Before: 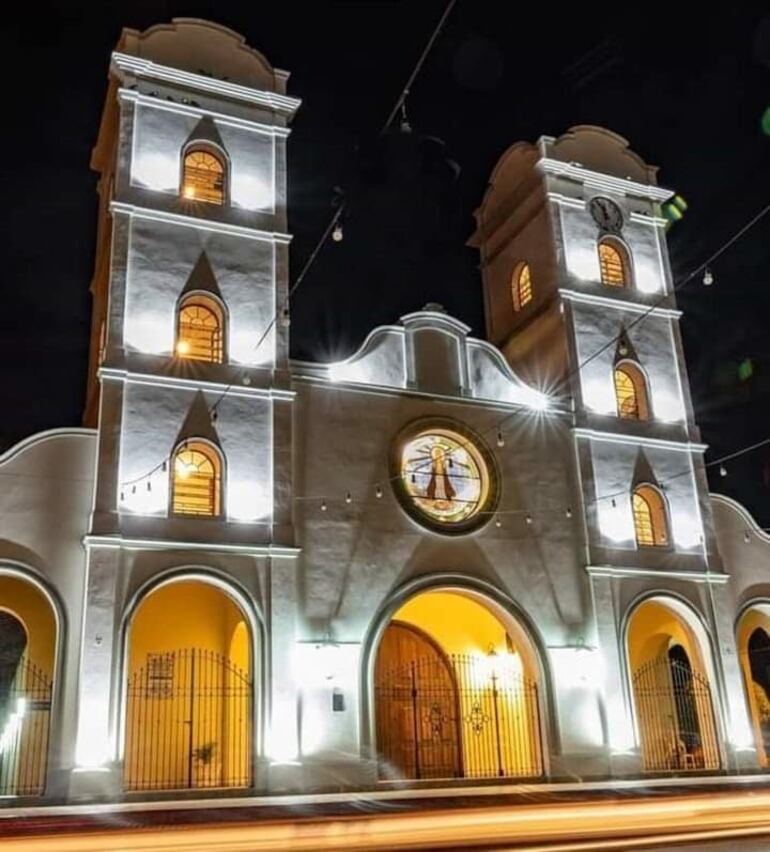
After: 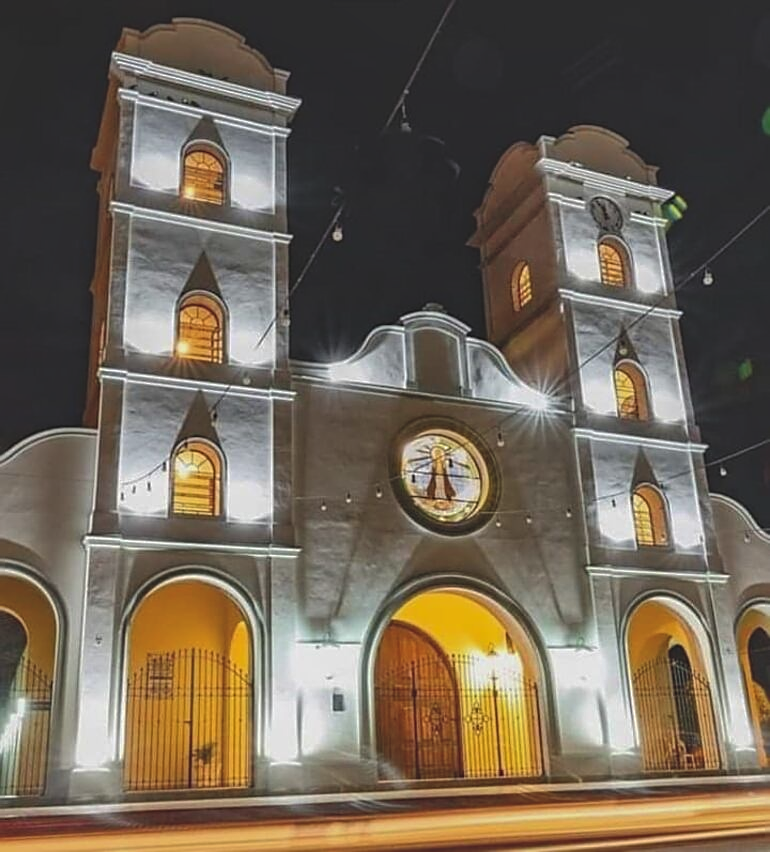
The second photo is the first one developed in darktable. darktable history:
shadows and highlights: on, module defaults
exposure: black level correction -0.013, exposure -0.19 EV, compensate exposure bias true, compensate highlight preservation false
sharpen: on, module defaults
